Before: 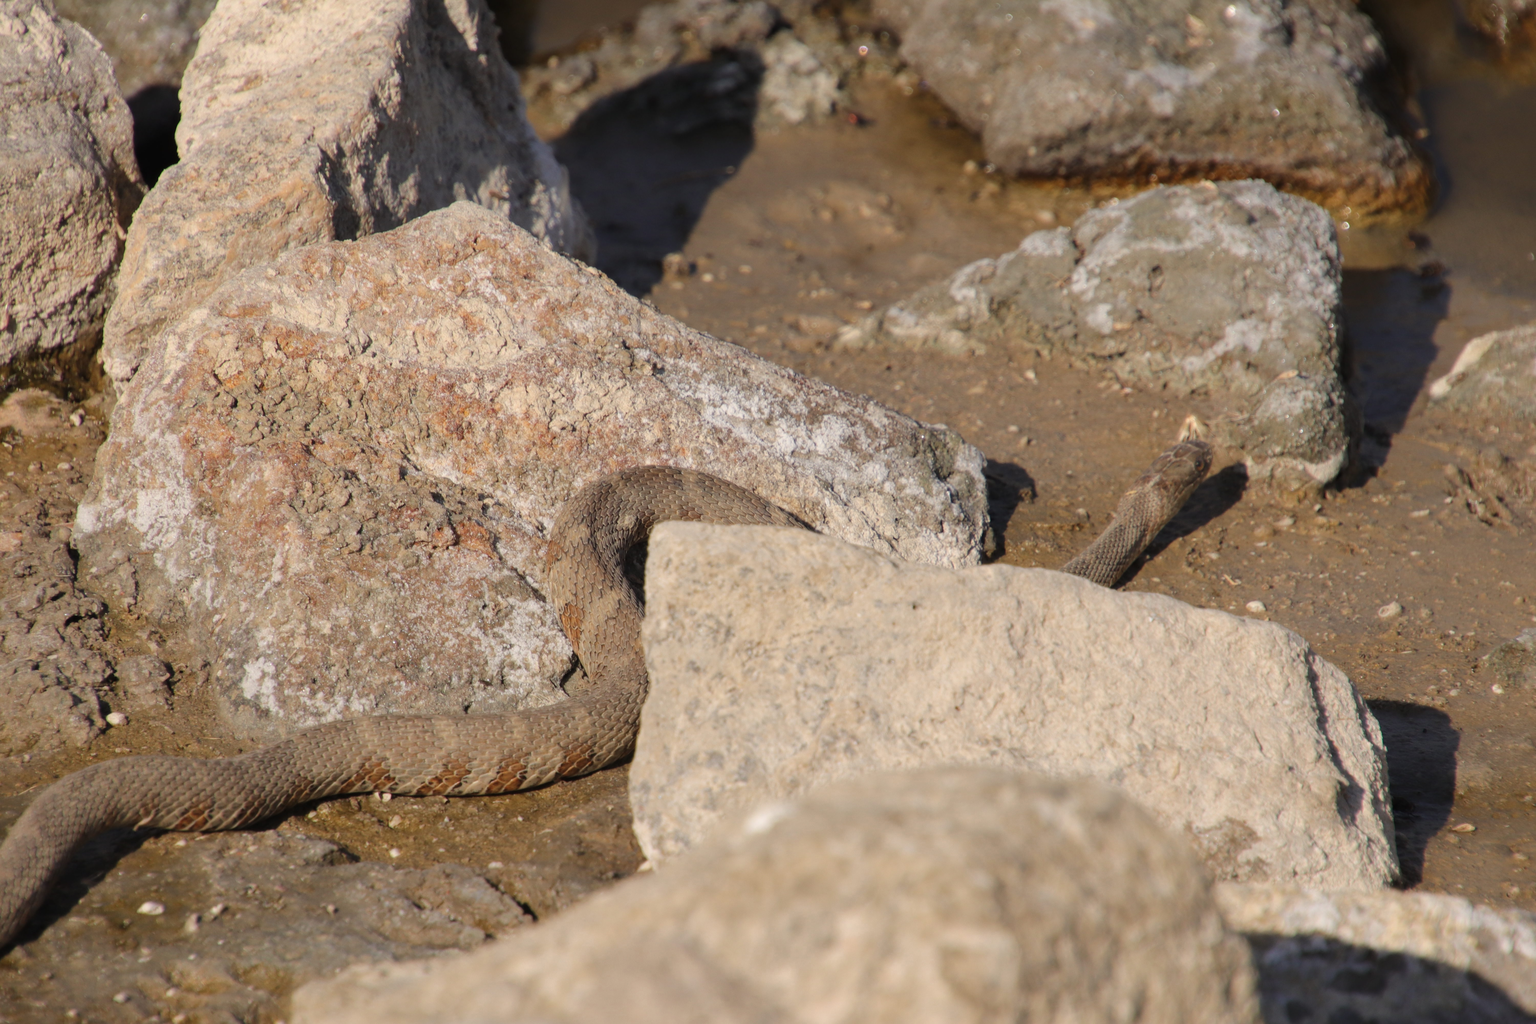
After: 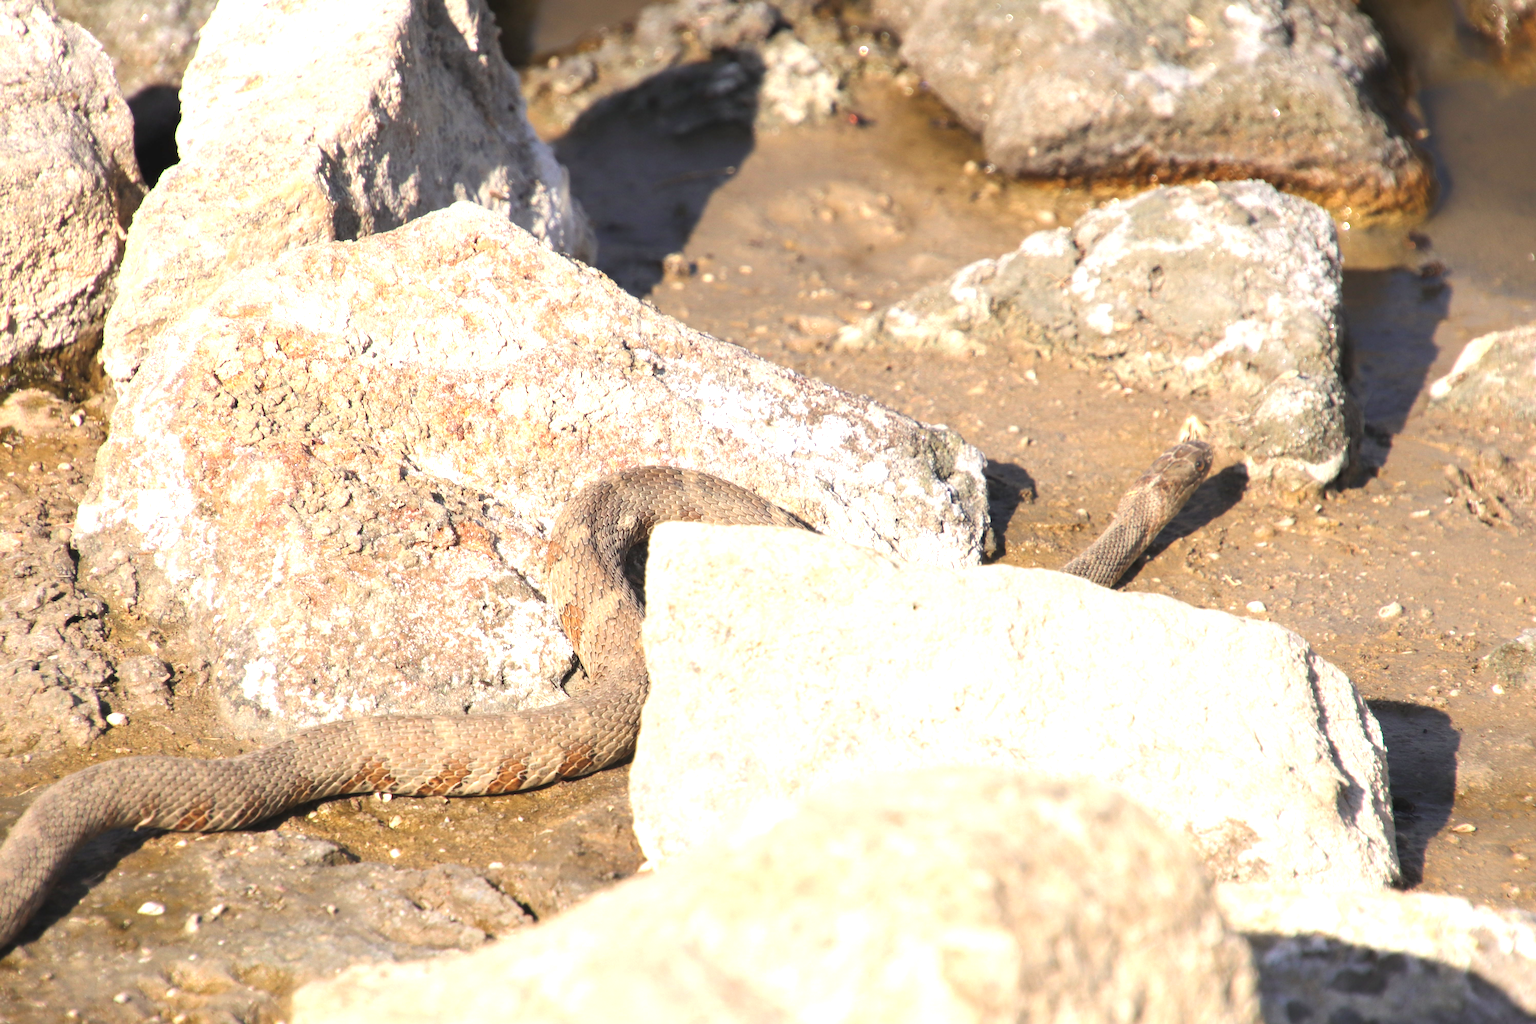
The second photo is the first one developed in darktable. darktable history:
exposure: black level correction 0, exposure 1.45 EV, compensate exposure bias true, compensate highlight preservation false
